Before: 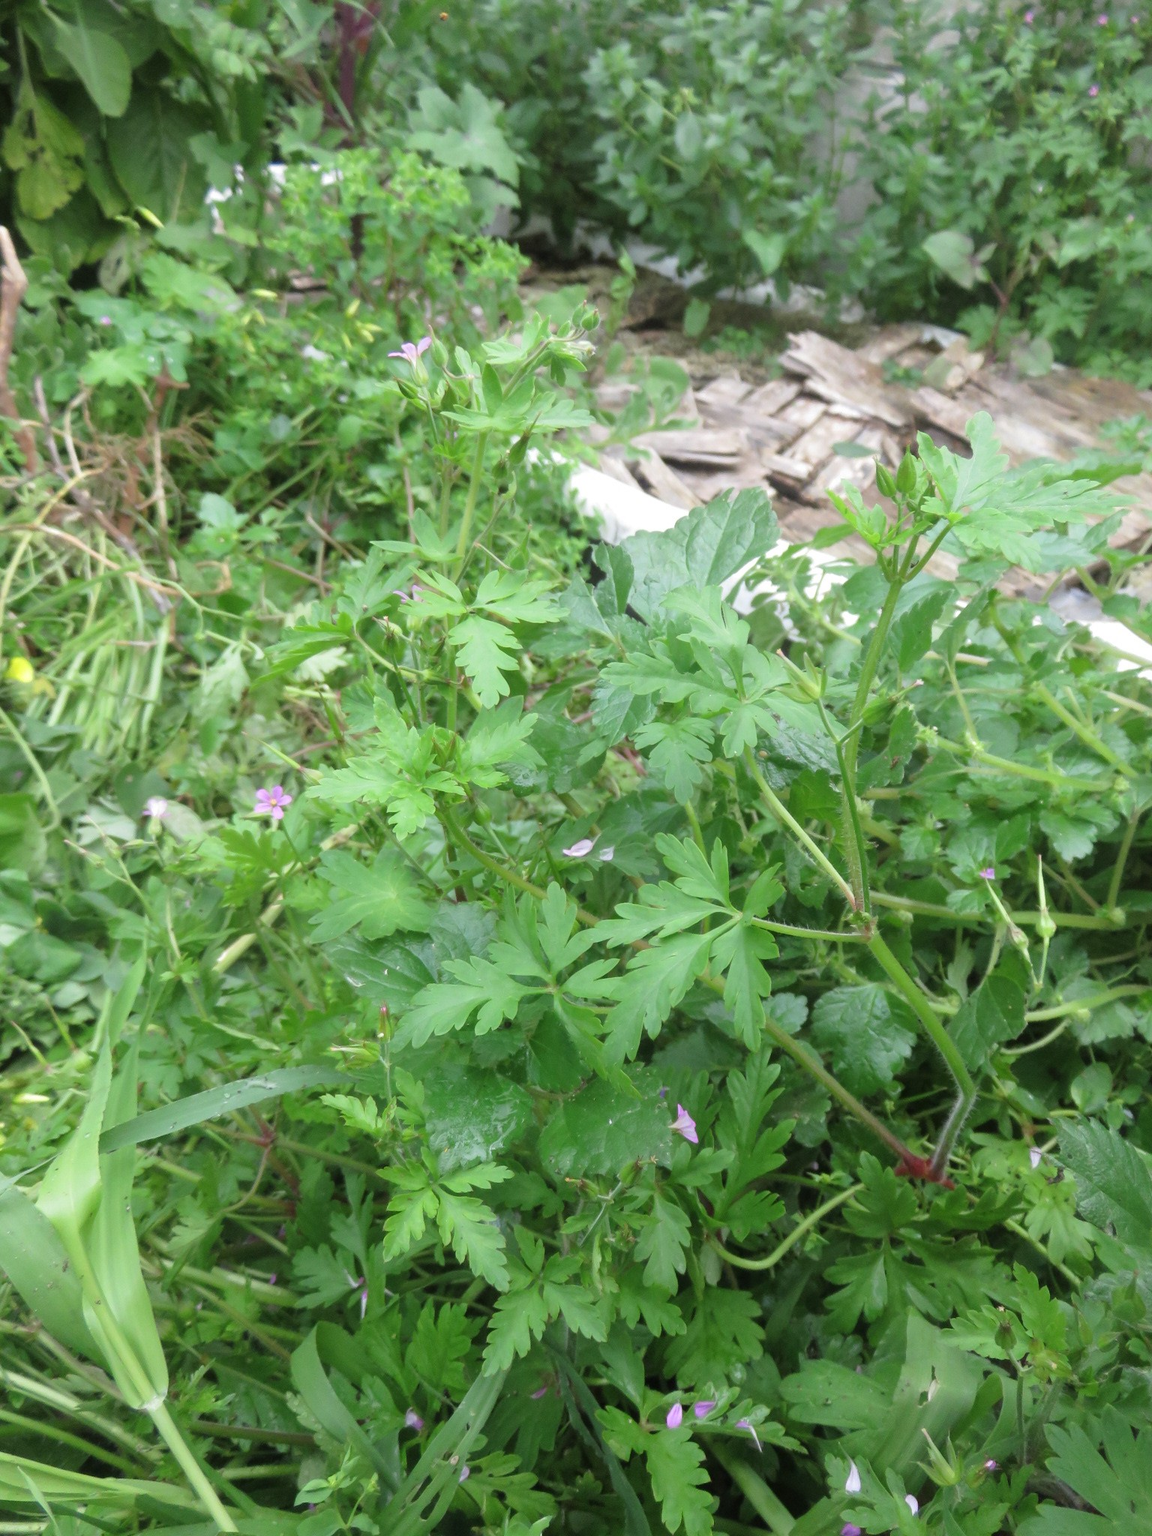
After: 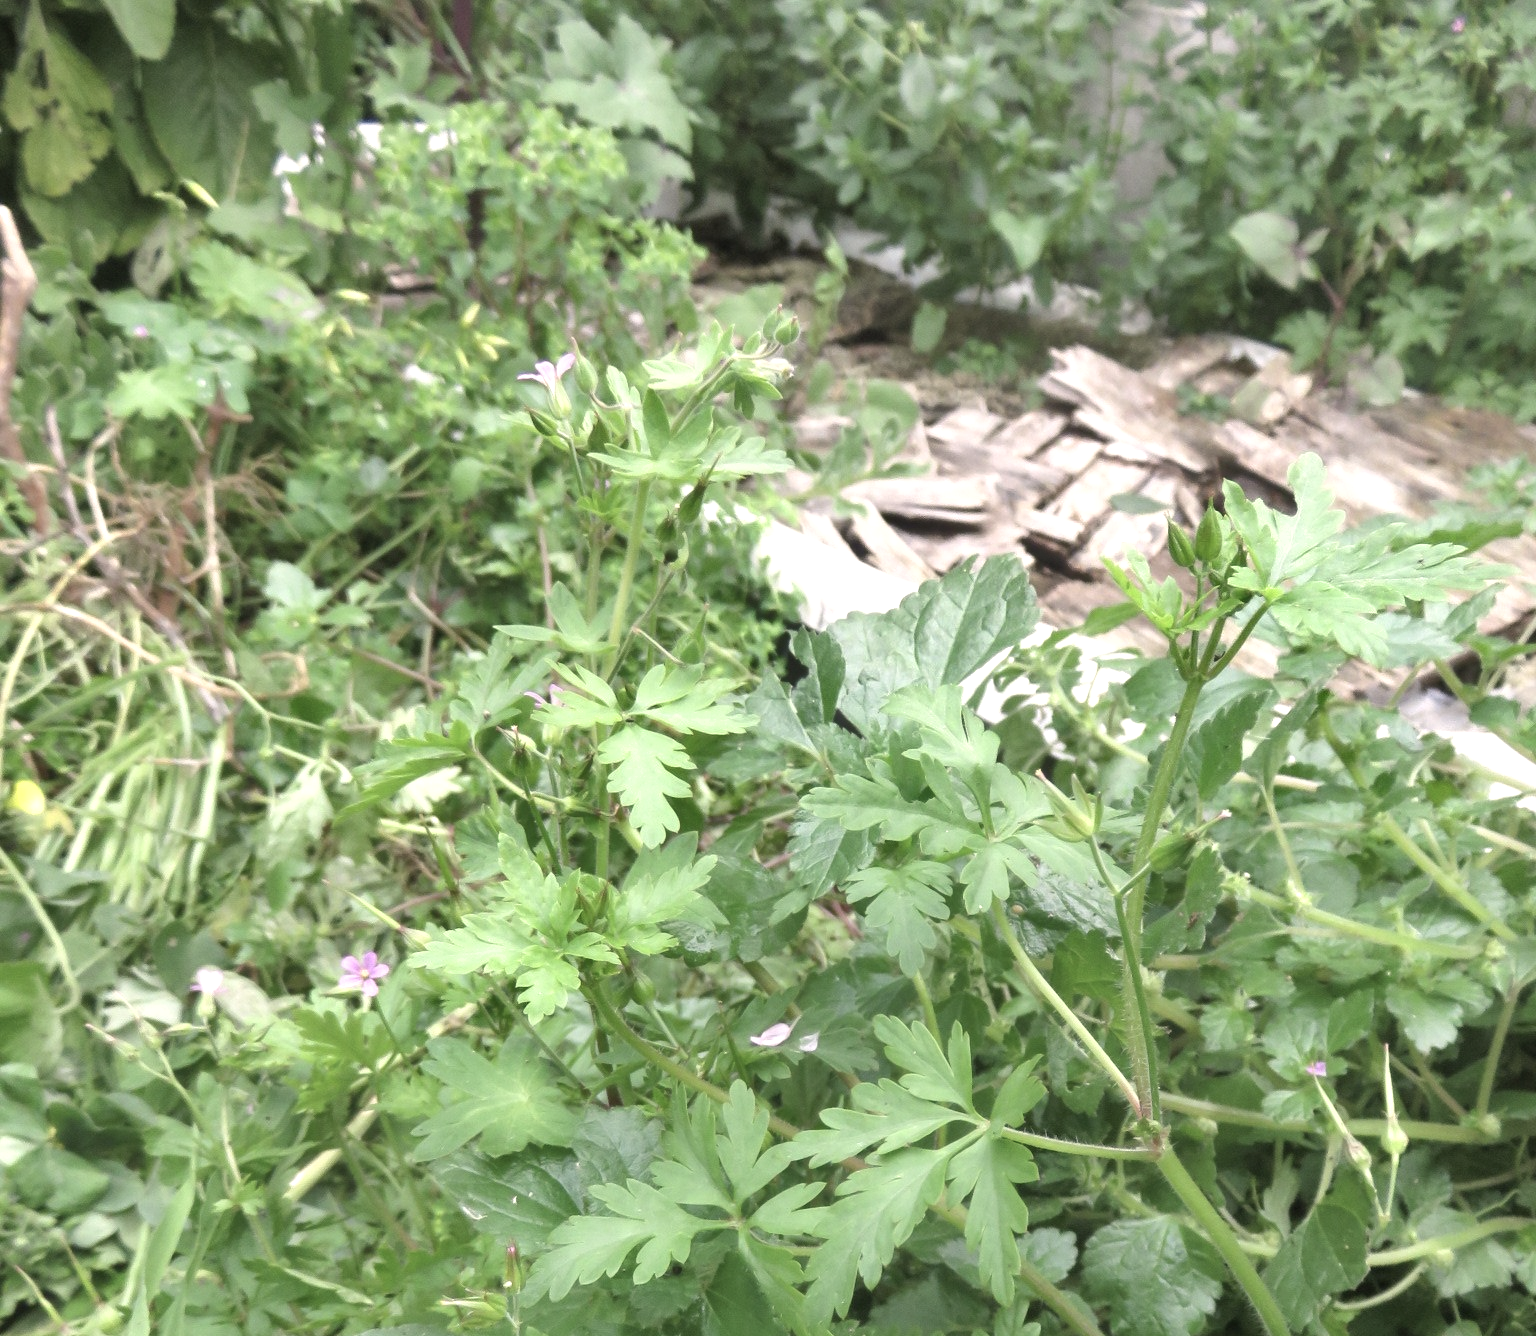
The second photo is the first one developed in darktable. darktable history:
crop and rotate: top 4.73%, bottom 29.997%
color correction: highlights a* 5.57, highlights b* 5.16, saturation 0.665
exposure: black level correction 0.001, exposure 0.498 EV, compensate highlight preservation false
shadows and highlights: soften with gaussian
